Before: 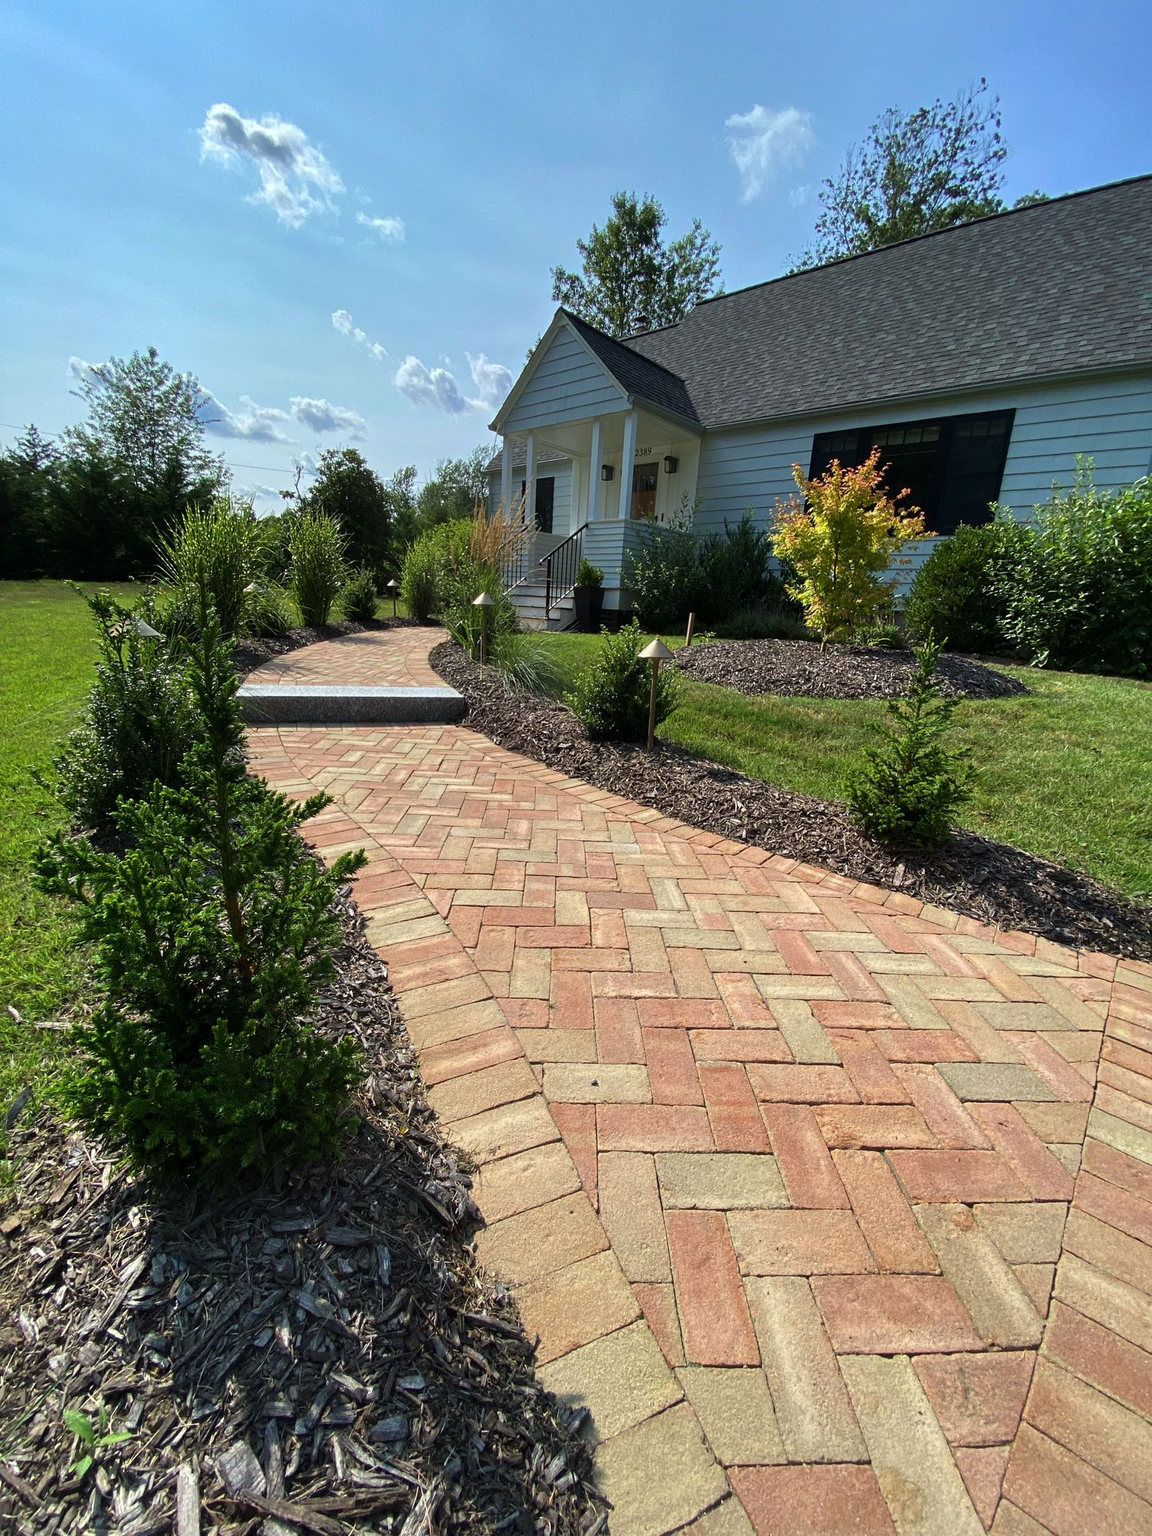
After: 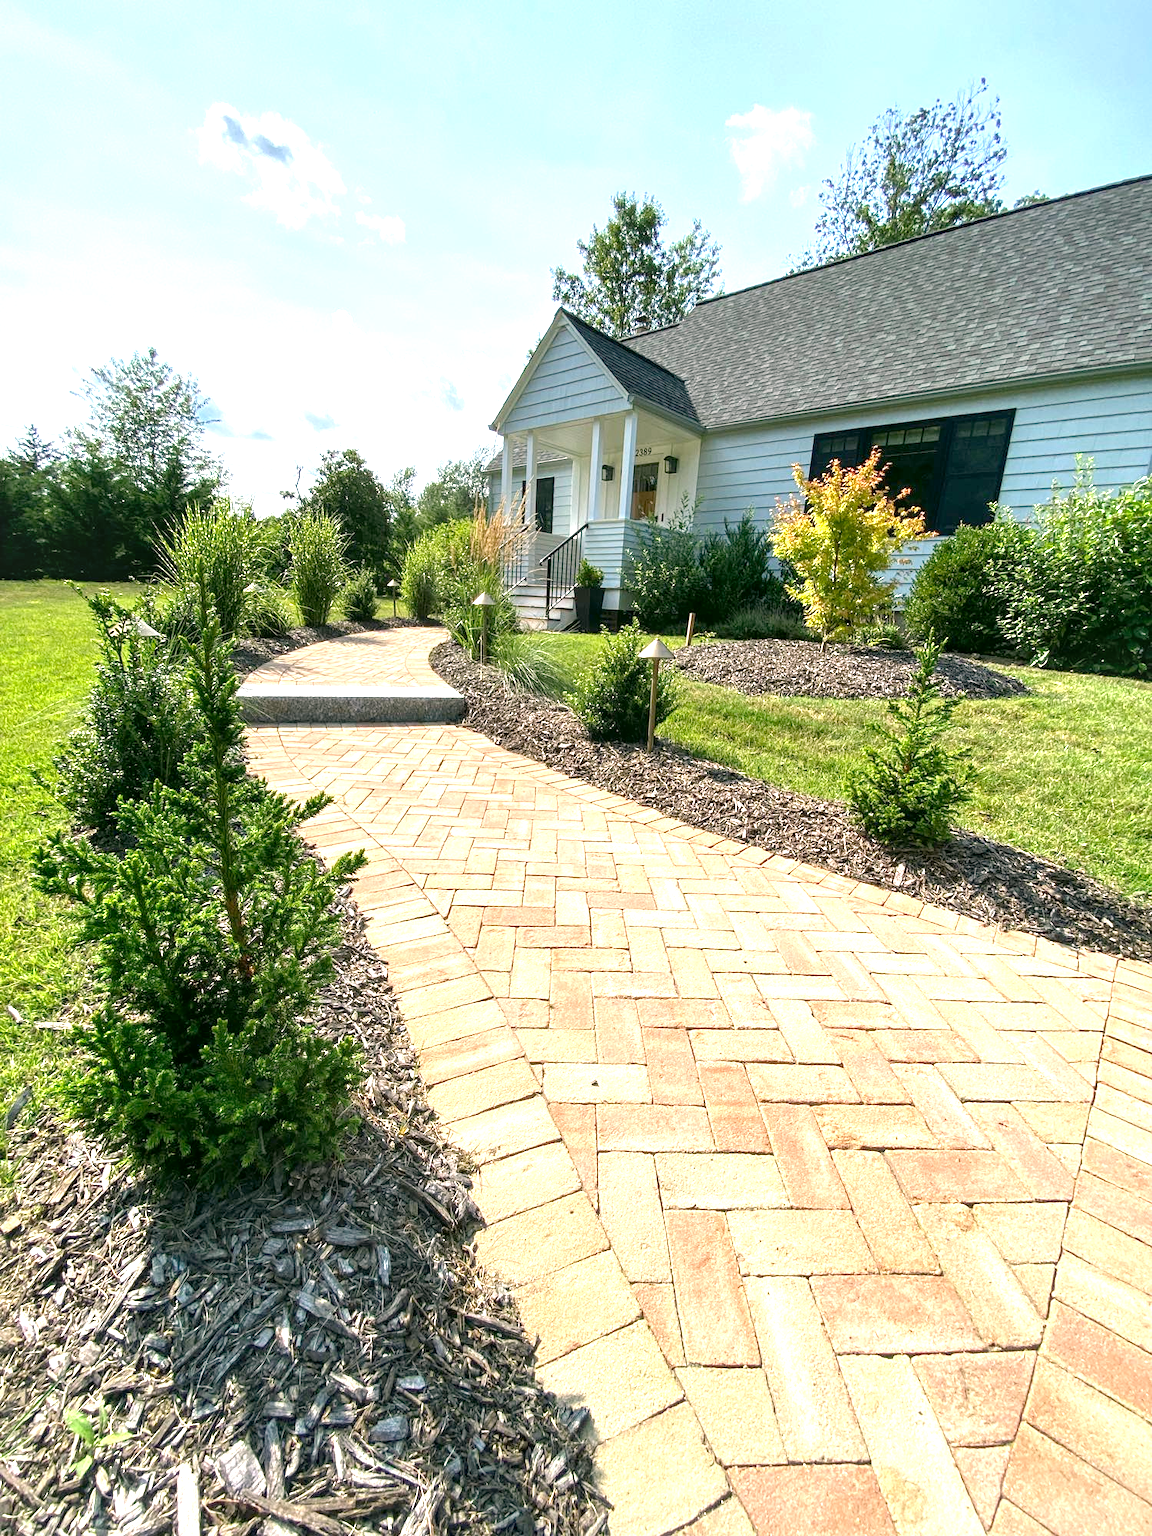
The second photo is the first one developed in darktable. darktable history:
color correction: highlights a* 4.05, highlights b* 4.94, shadows a* -7.22, shadows b* 4.84
local contrast: on, module defaults
exposure: black level correction 0, exposure 1.105 EV, compensate highlight preservation false
